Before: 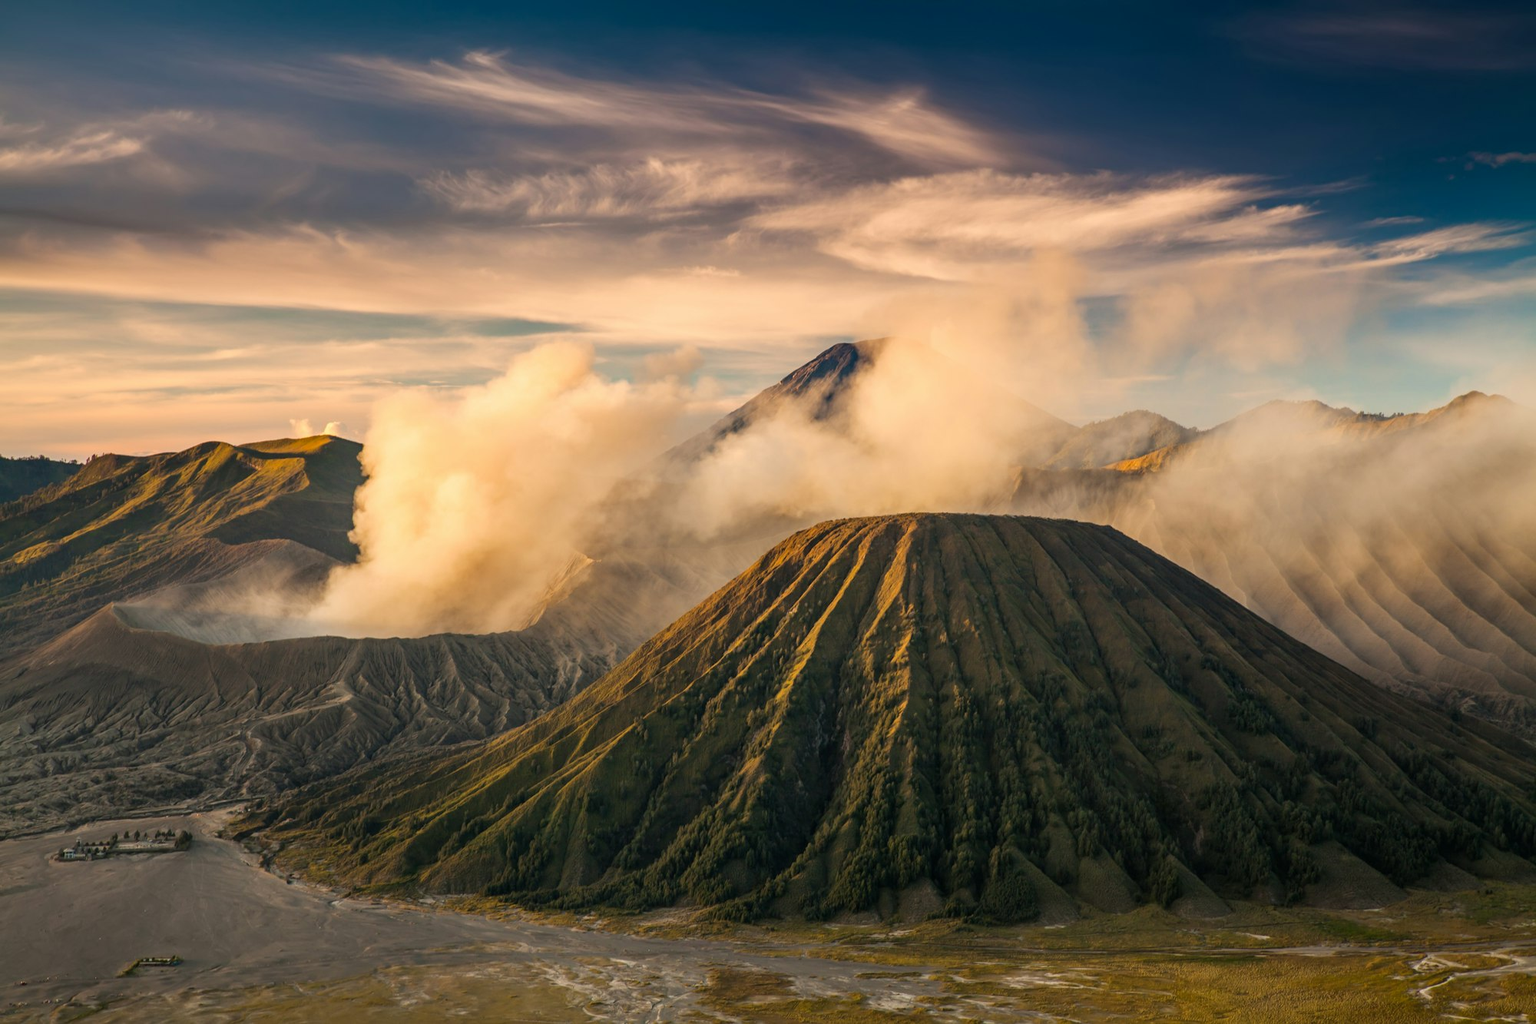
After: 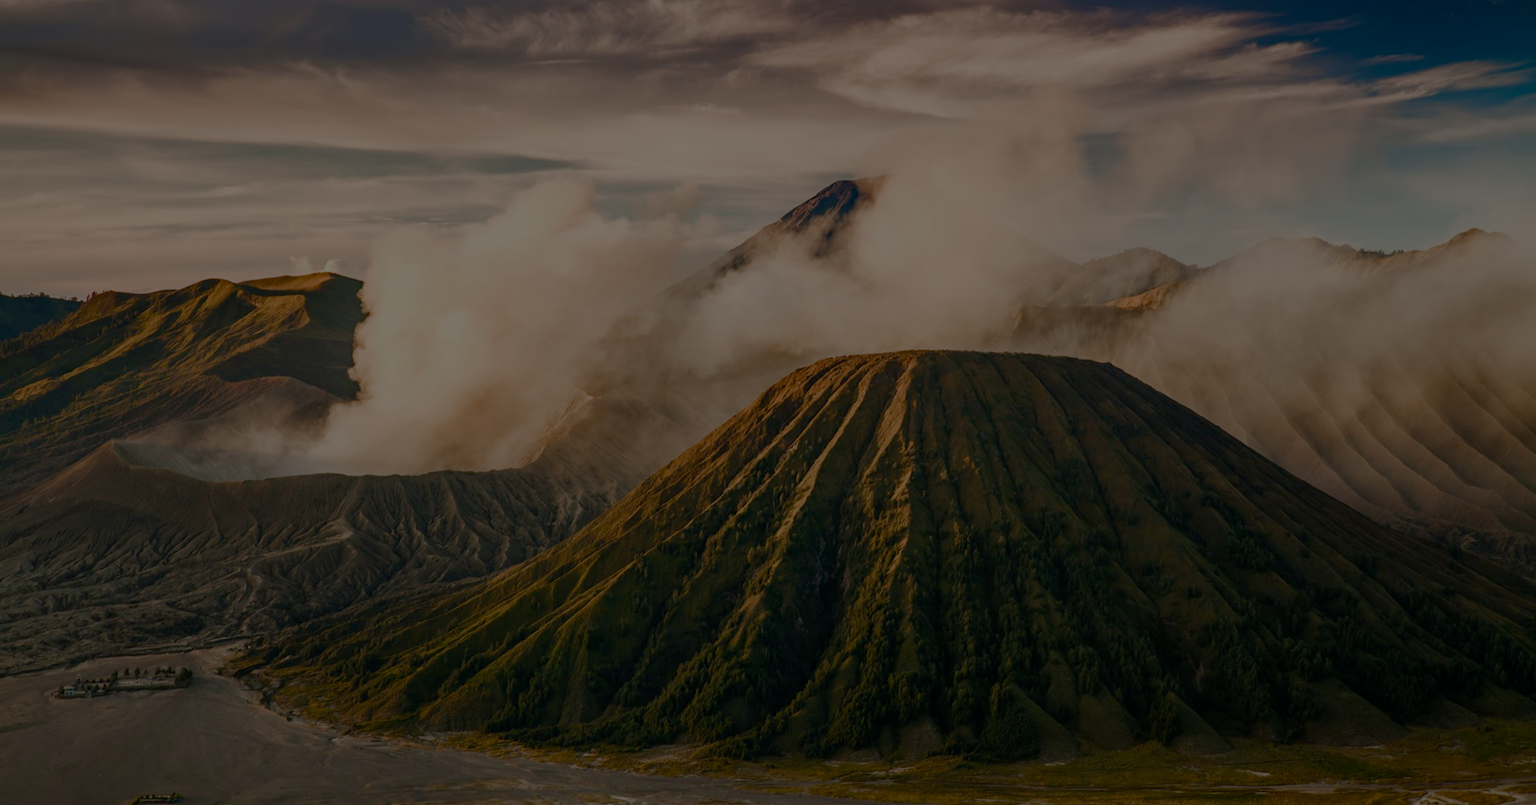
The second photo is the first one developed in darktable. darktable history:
crop and rotate: top 15.972%, bottom 5.319%
color balance rgb: power › hue 307.5°, perceptual saturation grading › global saturation 25.083%, perceptual saturation grading › highlights -50.314%, perceptual saturation grading › shadows 30.817%, perceptual brilliance grading › global brilliance -47.919%
